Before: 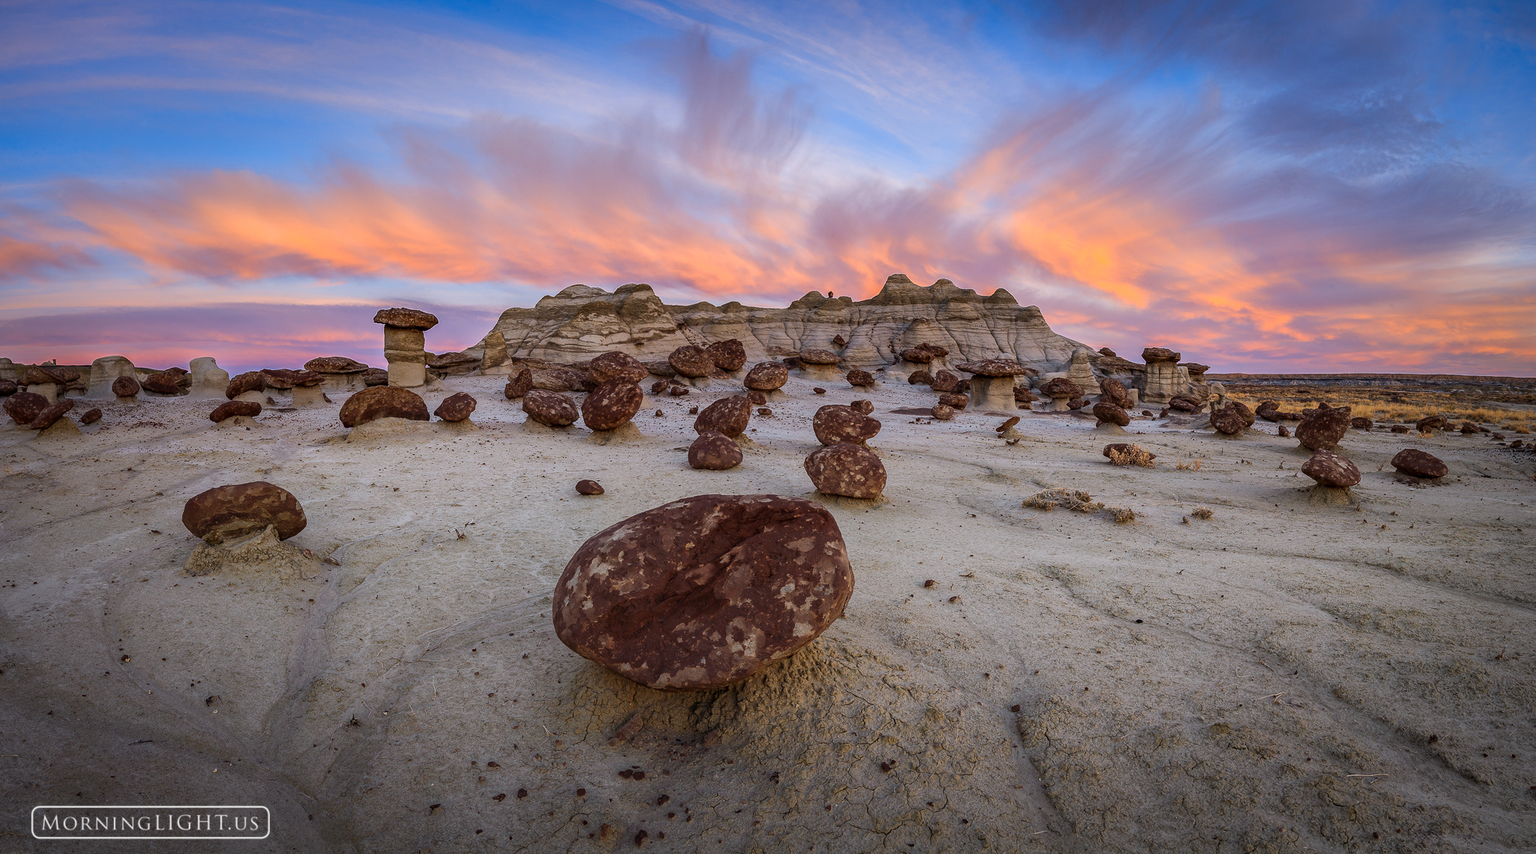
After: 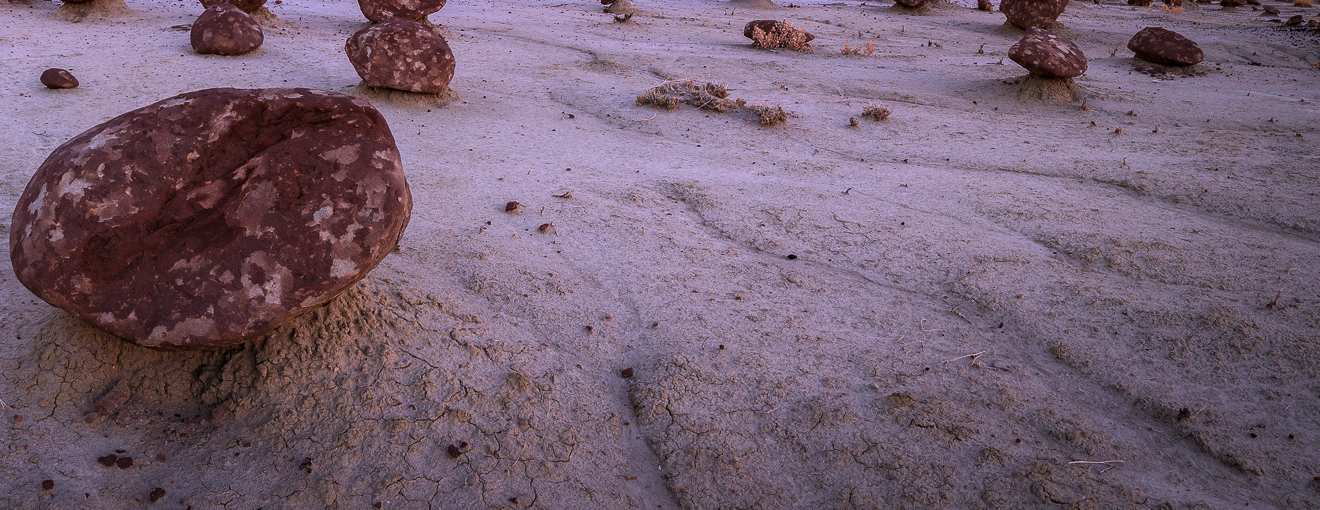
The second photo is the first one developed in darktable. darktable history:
crop and rotate: left 35.509%, top 50.238%, bottom 4.934%
color correction: highlights a* 15.03, highlights b* -25.07
